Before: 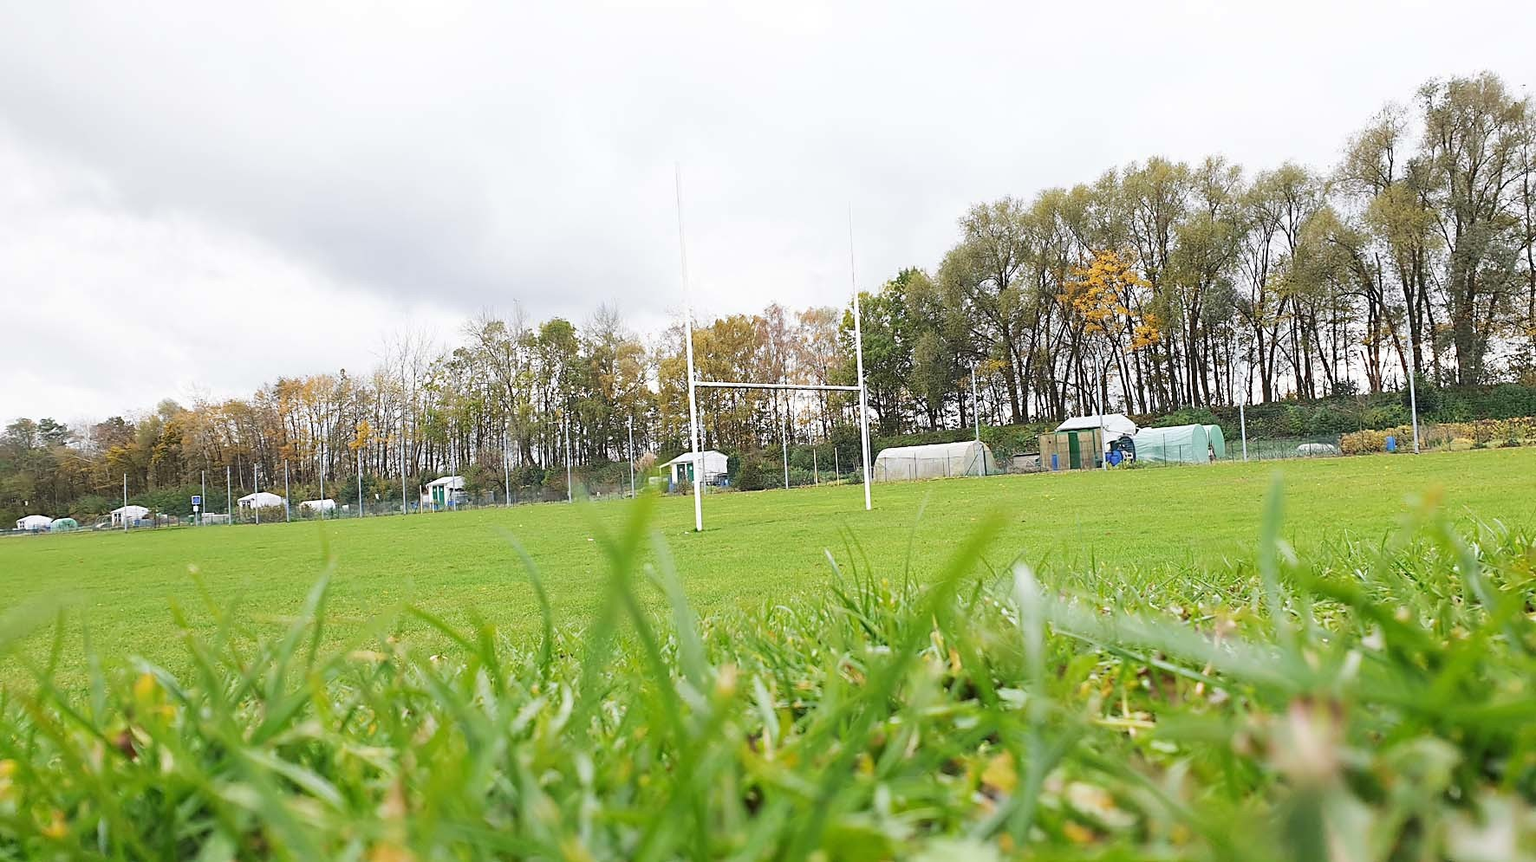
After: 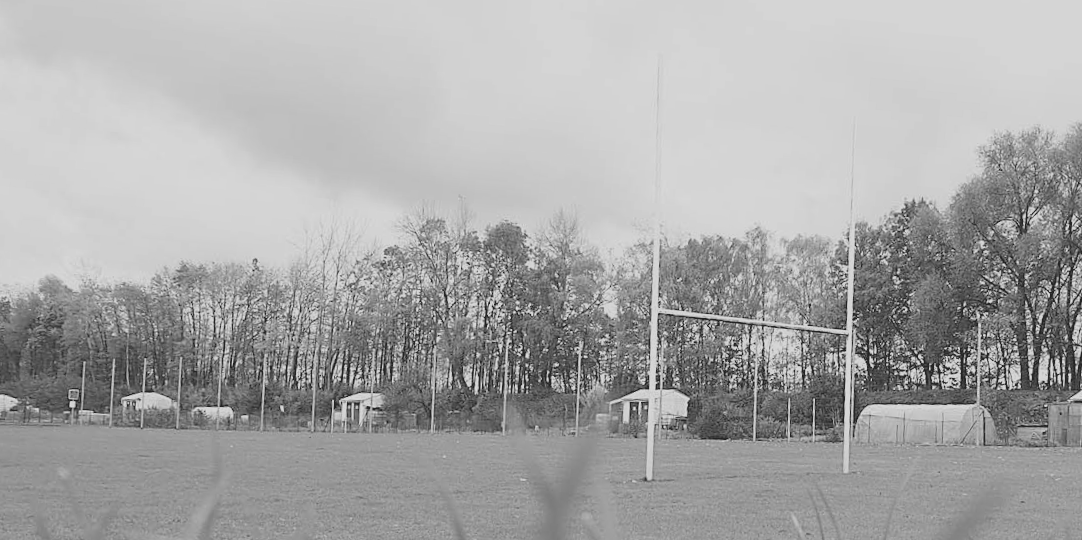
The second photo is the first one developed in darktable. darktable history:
monochrome: a -4.13, b 5.16, size 1
white balance: red 1.045, blue 0.932
crop and rotate: angle -4.99°, left 2.122%, top 6.945%, right 27.566%, bottom 30.519%
contrast brightness saturation: contrast -0.28
